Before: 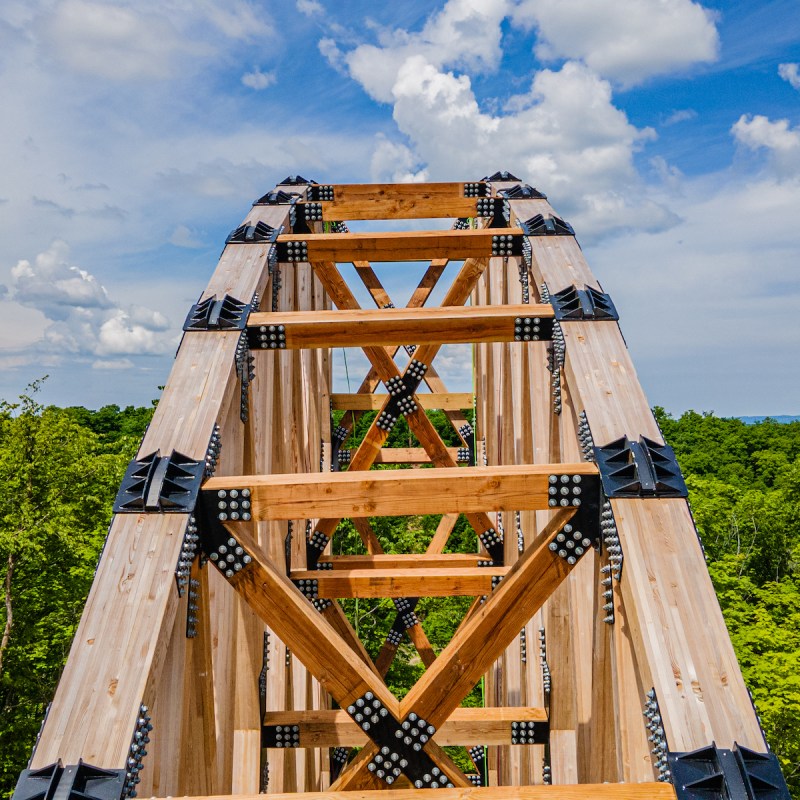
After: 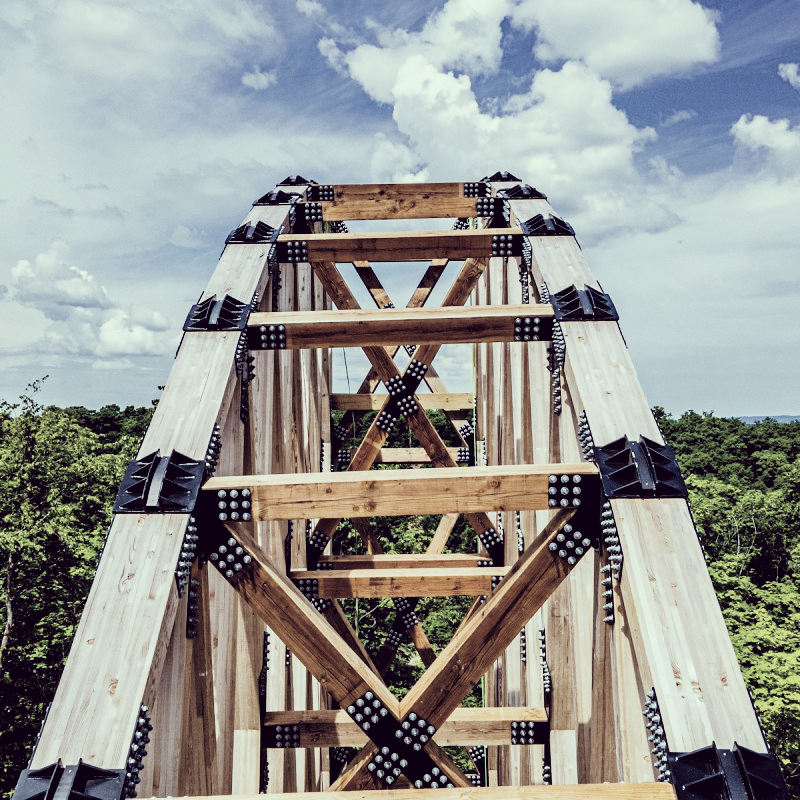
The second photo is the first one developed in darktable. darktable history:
color correction: highlights a* -20.94, highlights b* 19.96, shadows a* 19.89, shadows b* -20.02, saturation 0.396
tone curve: curves: ch0 [(0, 0) (0.187, 0.12) (0.384, 0.363) (0.618, 0.698) (0.754, 0.857) (0.875, 0.956) (1, 0.987)]; ch1 [(0, 0) (0.402, 0.36) (0.476, 0.466) (0.501, 0.501) (0.518, 0.514) (0.564, 0.608) (0.614, 0.664) (0.692, 0.744) (1, 1)]; ch2 [(0, 0) (0.435, 0.412) (0.483, 0.481) (0.503, 0.503) (0.522, 0.535) (0.563, 0.601) (0.627, 0.699) (0.699, 0.753) (0.997, 0.858)], preserve colors none
filmic rgb: black relative exposure -5.09 EV, white relative exposure 3.49 EV, threshold 3.04 EV, structure ↔ texture 99.25%, hardness 3.18, contrast 1.194, highlights saturation mix -48.59%, enable highlight reconstruction true
color calibration: gray › normalize channels true, illuminant custom, x 0.373, y 0.388, temperature 4232.1 K, gamut compression 0.007
